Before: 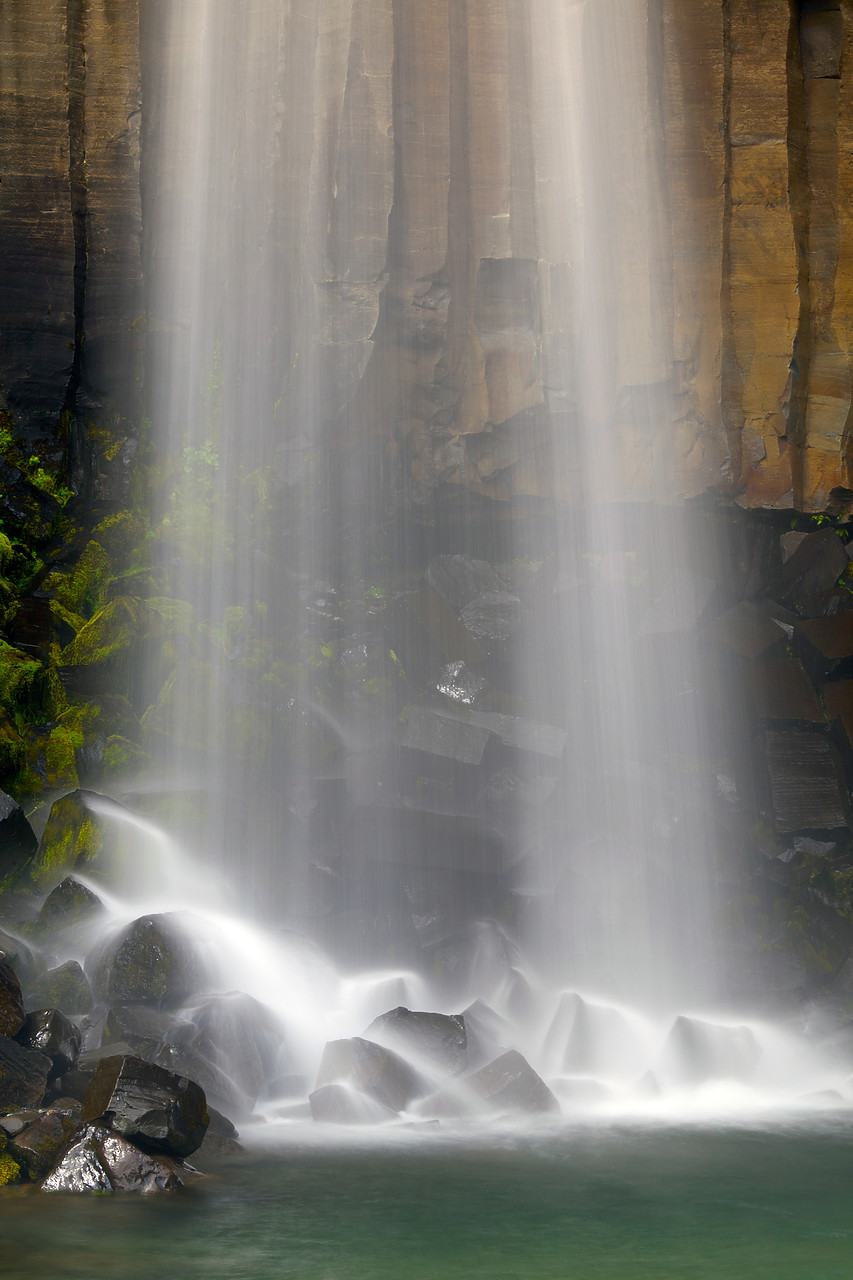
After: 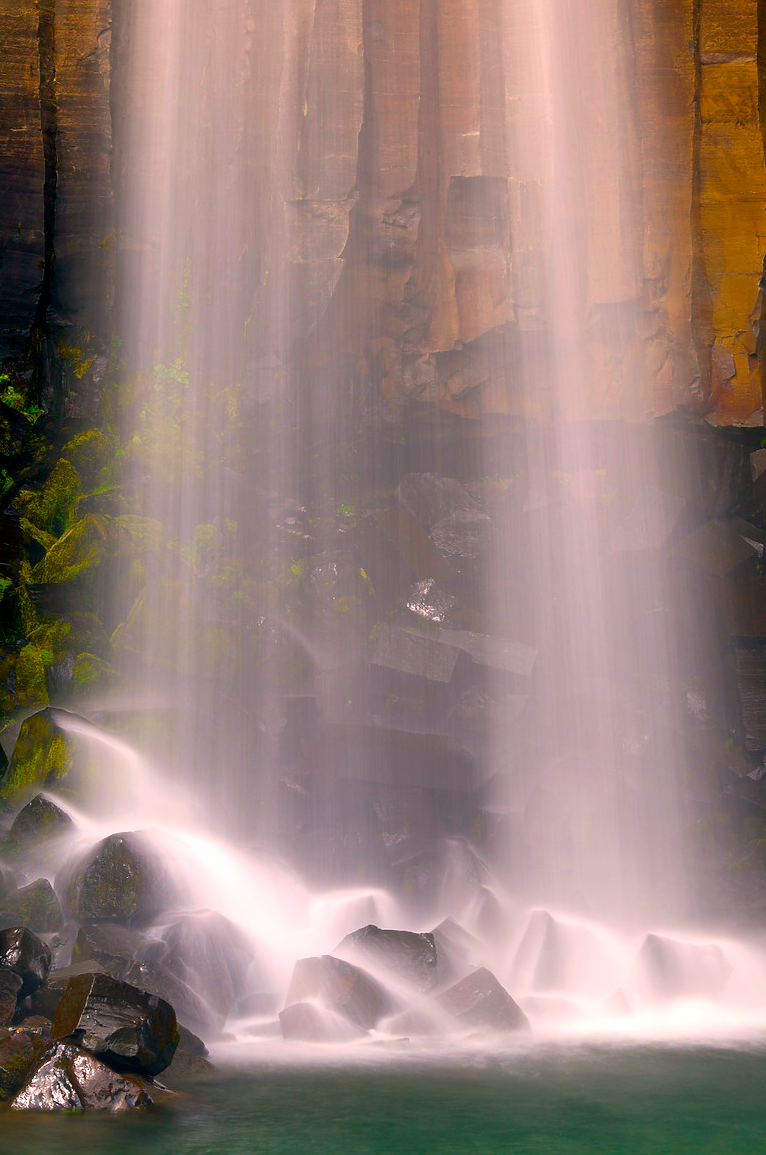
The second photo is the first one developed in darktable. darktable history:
tone equalizer: on, module defaults
color correction: highlights a* 14.55, highlights b* 4.72
crop: left 3.558%, top 6.458%, right 6.535%, bottom 3.279%
color balance rgb: perceptual saturation grading › global saturation 31.259%, perceptual brilliance grading › highlights 2.724%, global vibrance 20%
contrast brightness saturation: saturation -0.048
